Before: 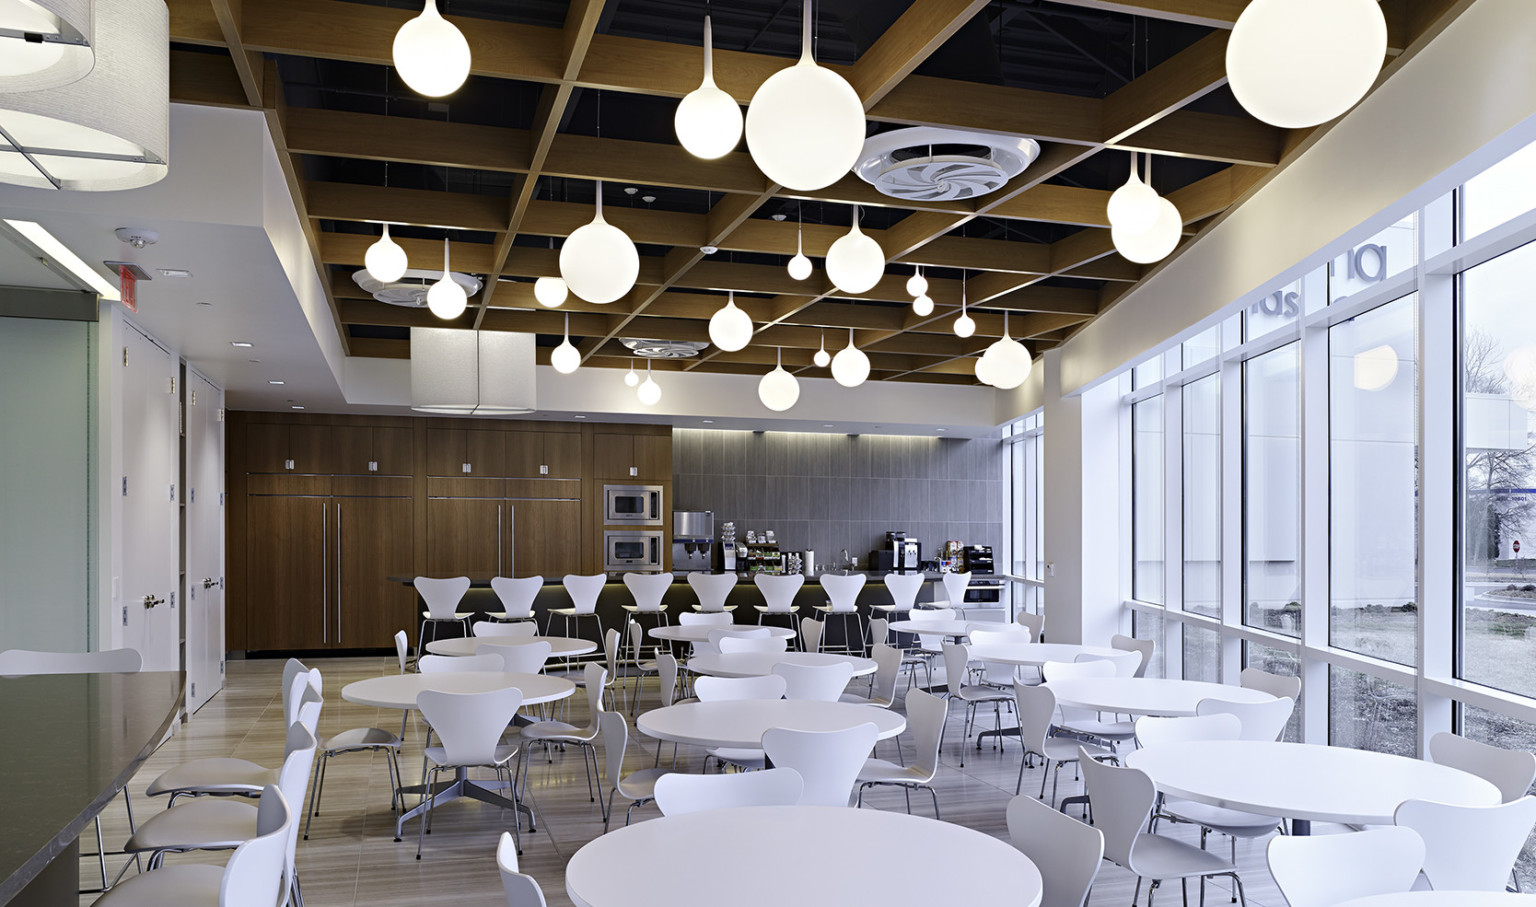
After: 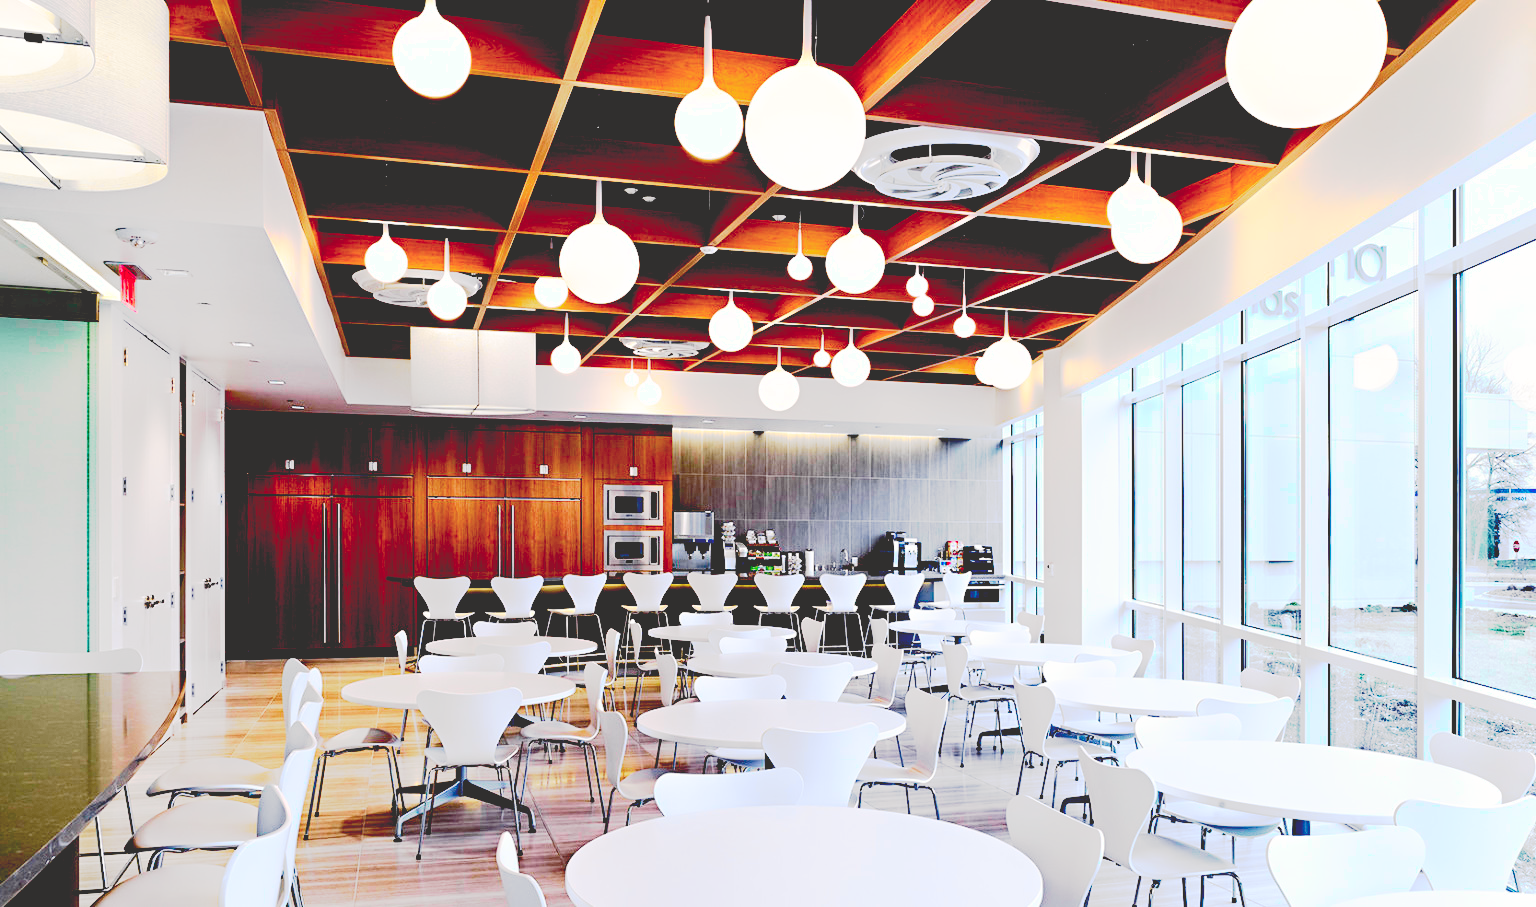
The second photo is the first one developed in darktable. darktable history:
haze removal: compatibility mode true, adaptive false
base curve: curves: ch0 [(0.065, 0.026) (0.236, 0.358) (0.53, 0.546) (0.777, 0.841) (0.924, 0.992)], preserve colors none
tone curve: curves: ch0 [(0, 0) (0.055, 0.05) (0.258, 0.287) (0.434, 0.526) (0.517, 0.648) (0.745, 0.874) (1, 1)]; ch1 [(0, 0) (0.346, 0.307) (0.418, 0.383) (0.46, 0.439) (0.482, 0.493) (0.502, 0.503) (0.517, 0.514) (0.55, 0.561) (0.588, 0.603) (0.646, 0.688) (1, 1)]; ch2 [(0, 0) (0.346, 0.34) (0.431, 0.45) (0.485, 0.499) (0.5, 0.503) (0.527, 0.525) (0.545, 0.562) (0.679, 0.706) (1, 1)], color space Lab, independent channels, preserve colors none
